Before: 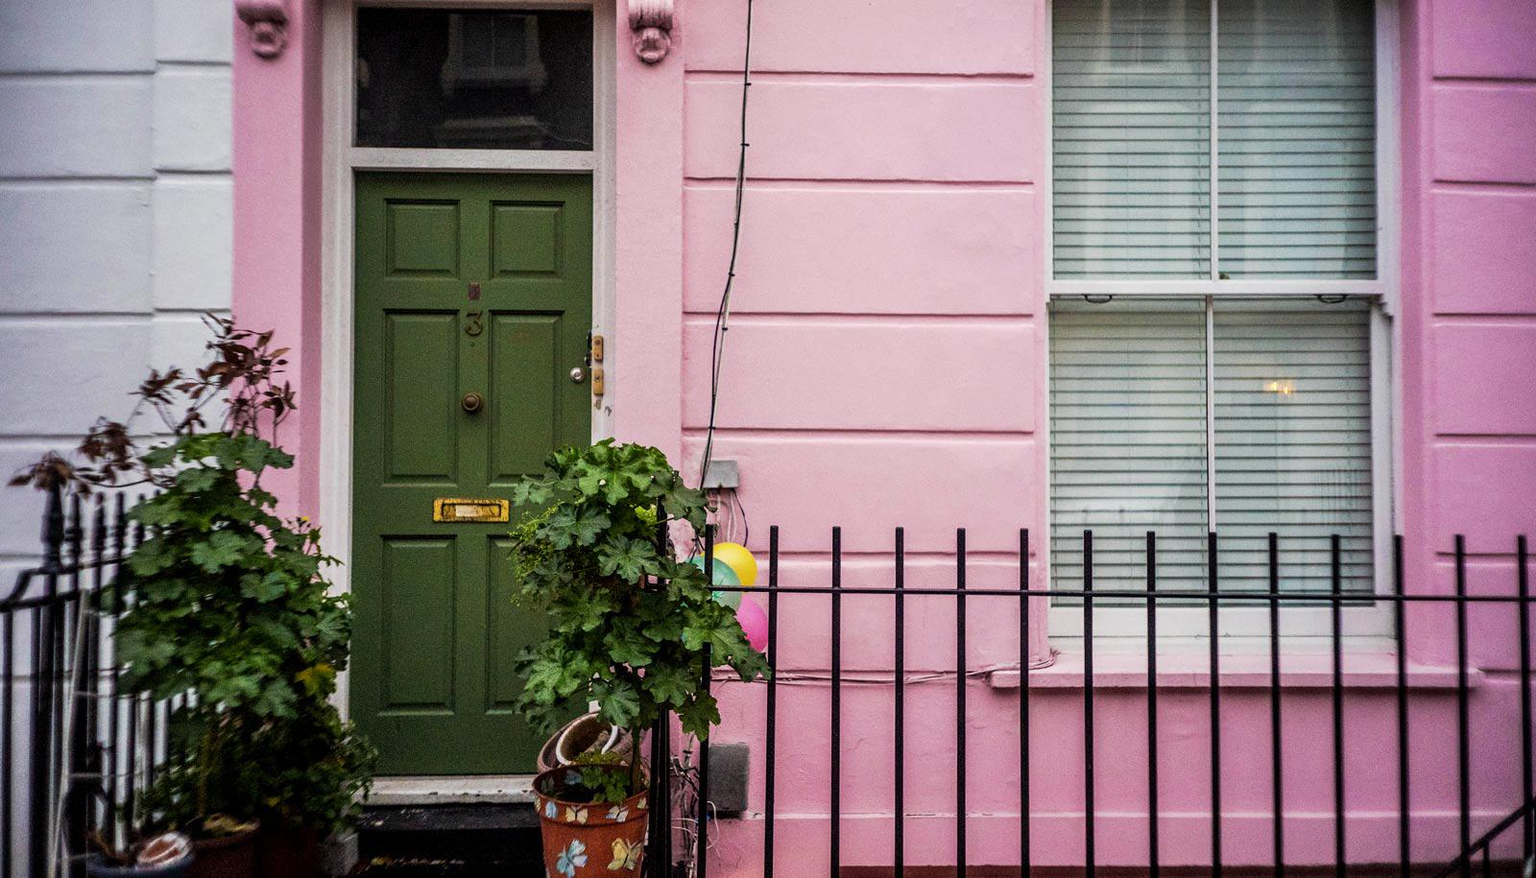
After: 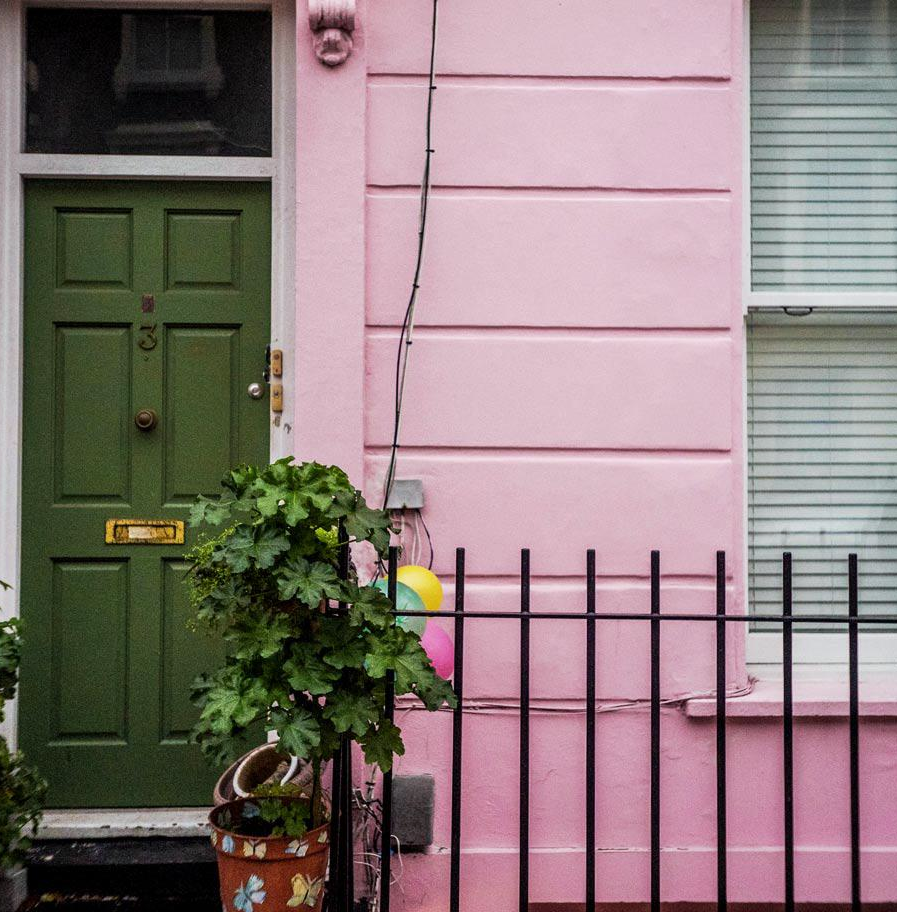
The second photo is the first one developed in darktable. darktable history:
white balance: red 0.986, blue 1.01
crop: left 21.674%, right 22.086%
